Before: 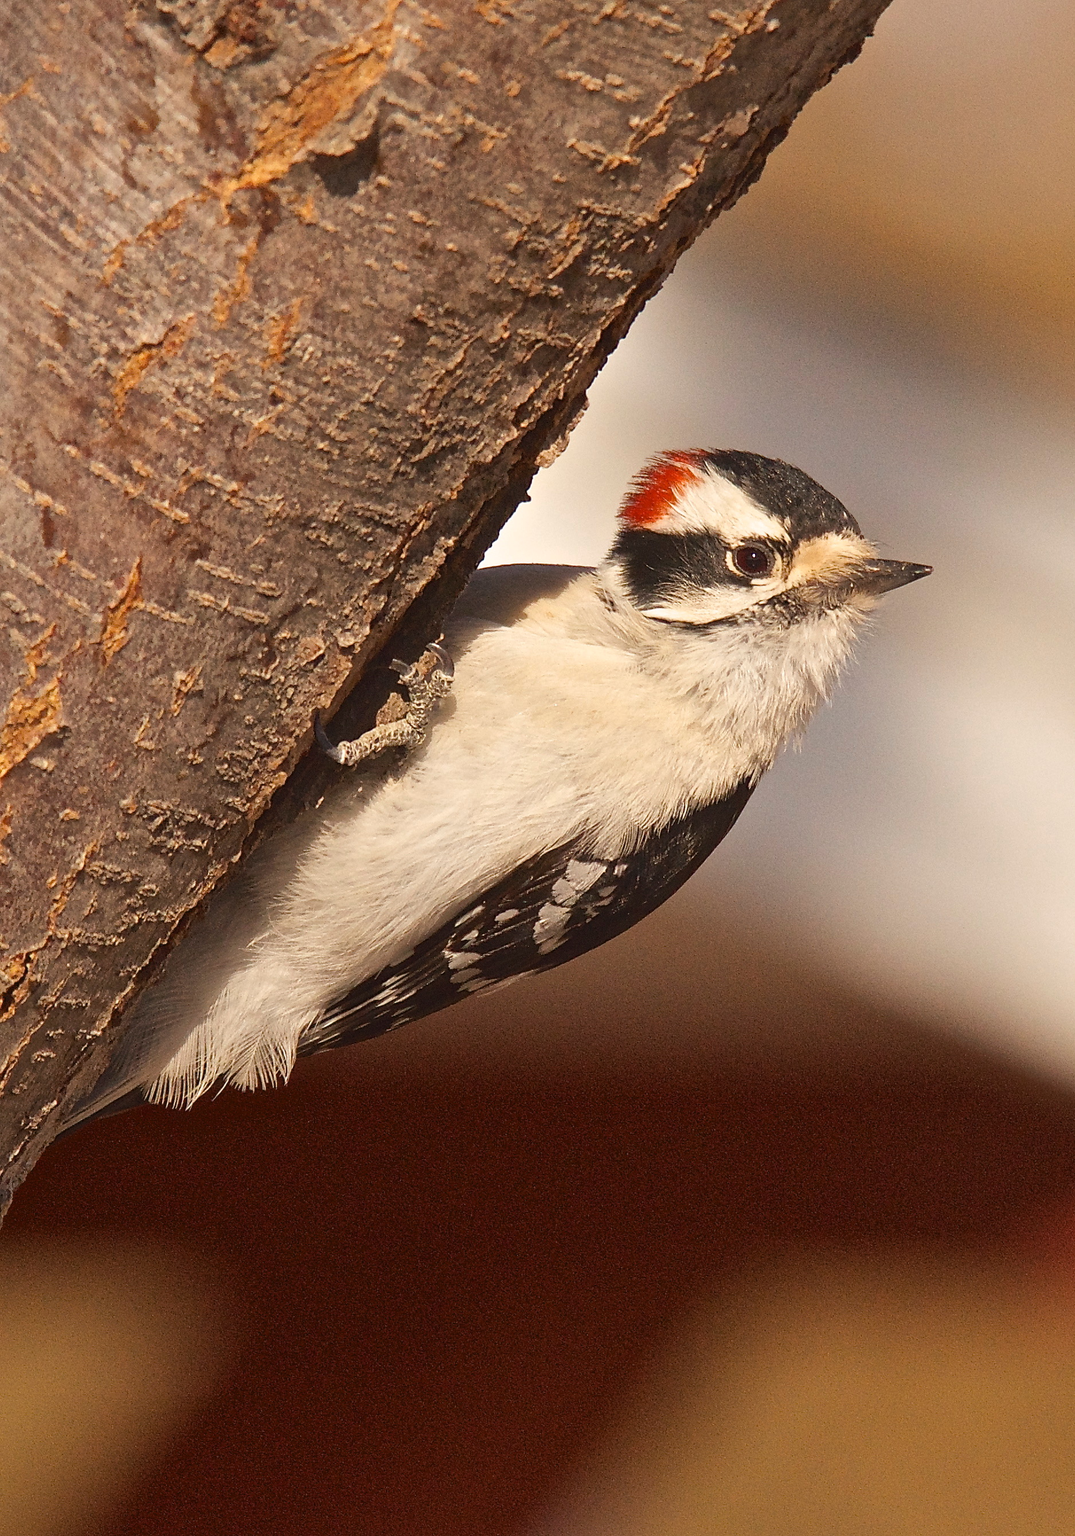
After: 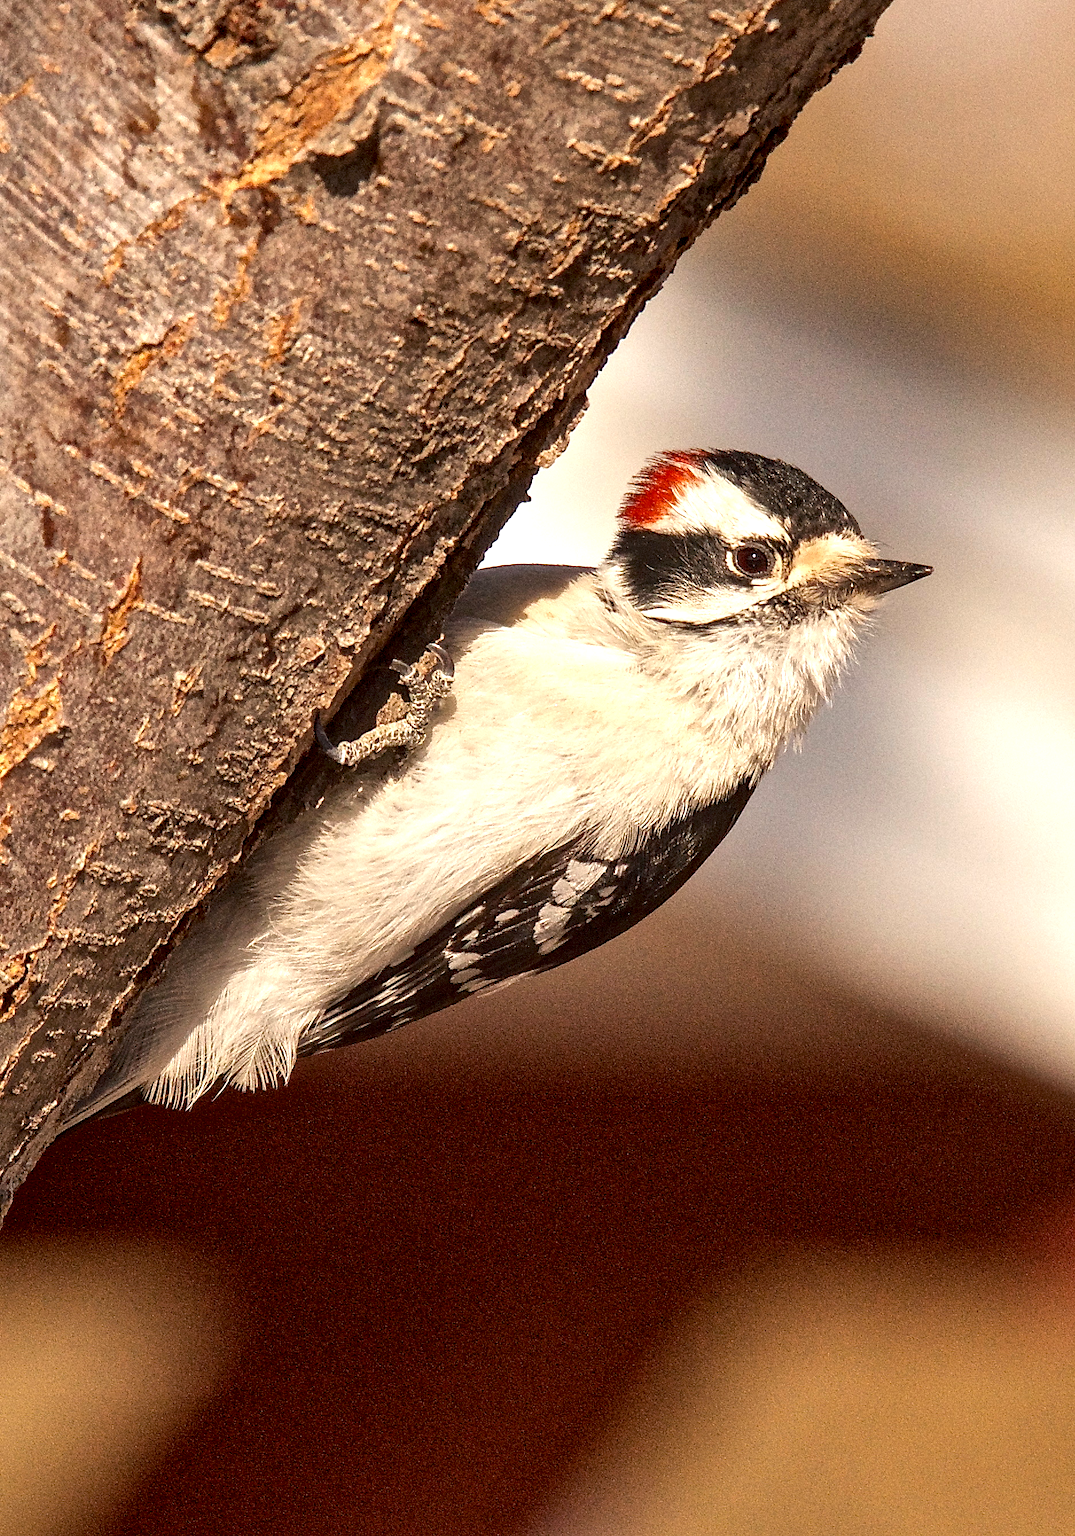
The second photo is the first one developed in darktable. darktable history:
local contrast: highlights 60%, shadows 64%, detail 160%
exposure: black level correction 0.003, exposure 0.387 EV, compensate highlight preservation false
